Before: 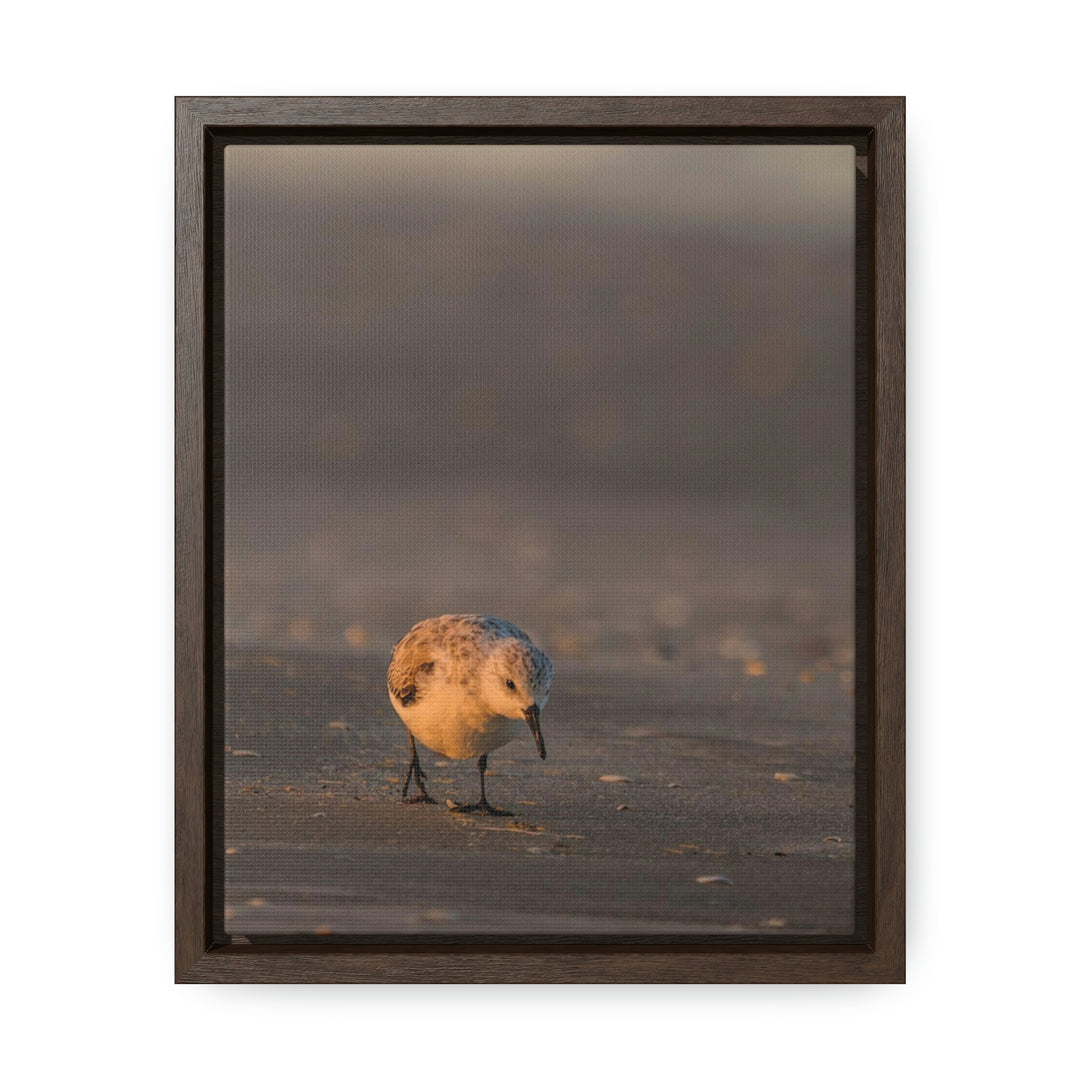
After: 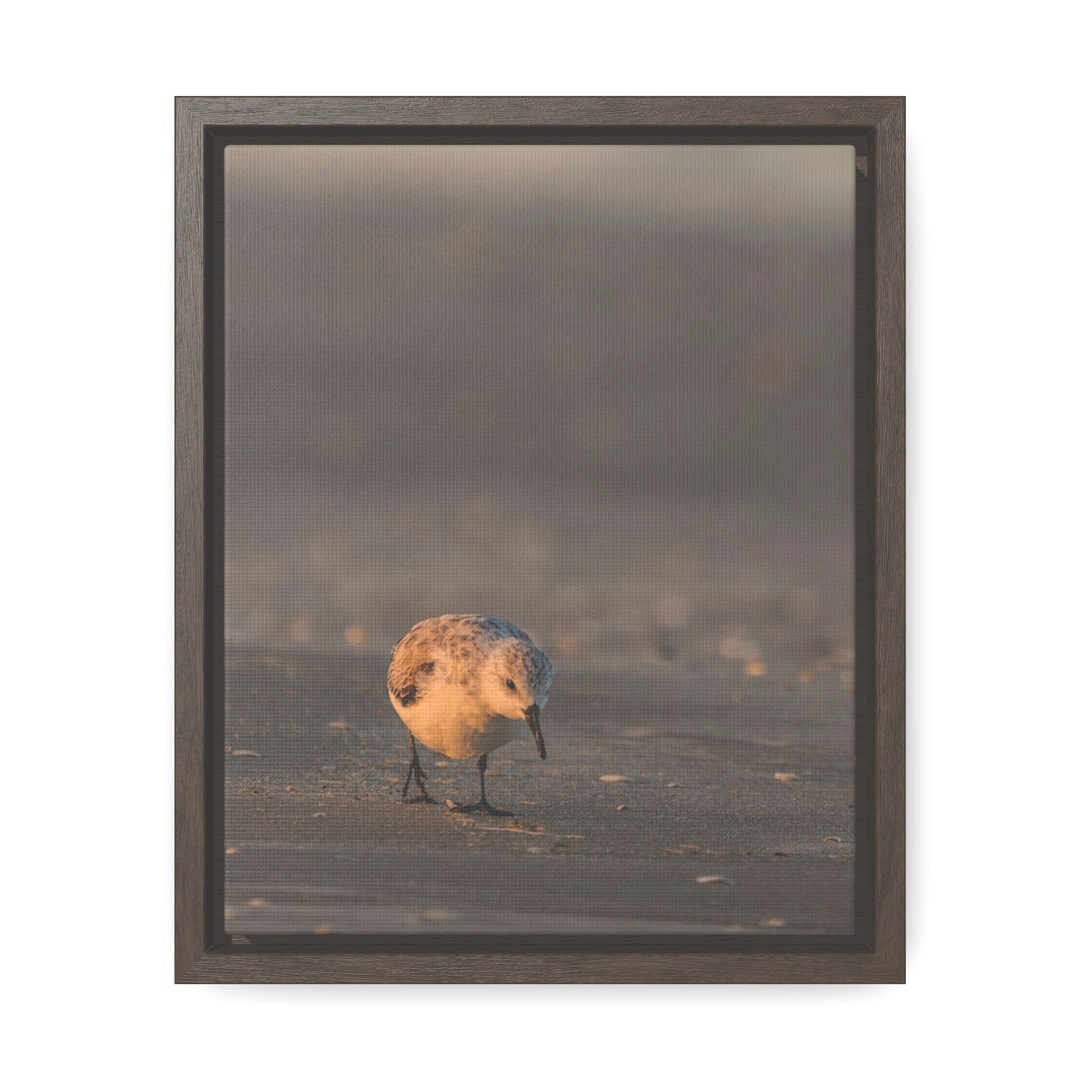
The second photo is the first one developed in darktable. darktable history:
exposure: black level correction -0.041, exposure 0.061 EV, compensate highlight preservation false
local contrast: mode bilateral grid, contrast 21, coarseness 50, detail 119%, midtone range 0.2
